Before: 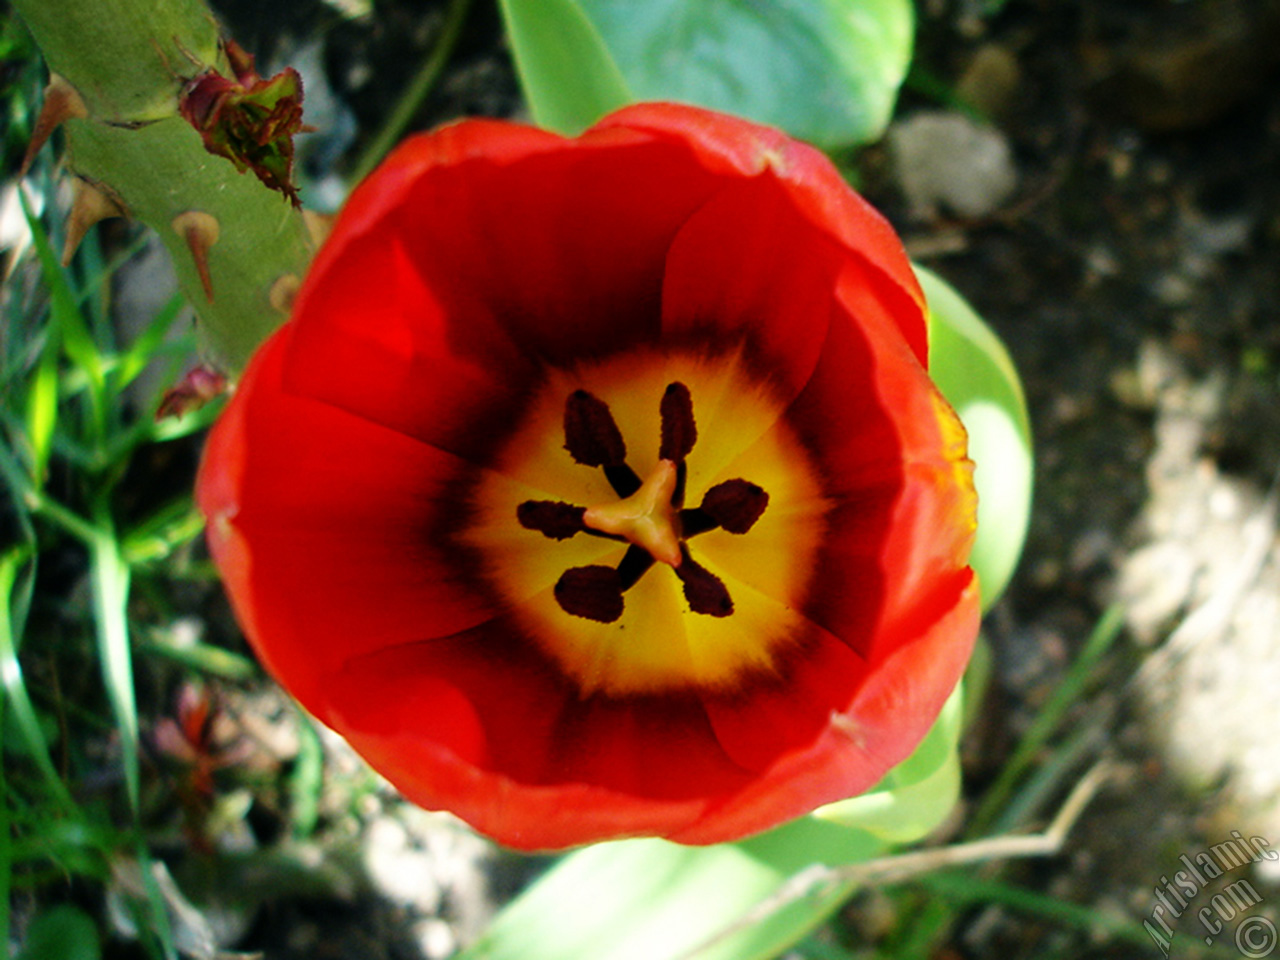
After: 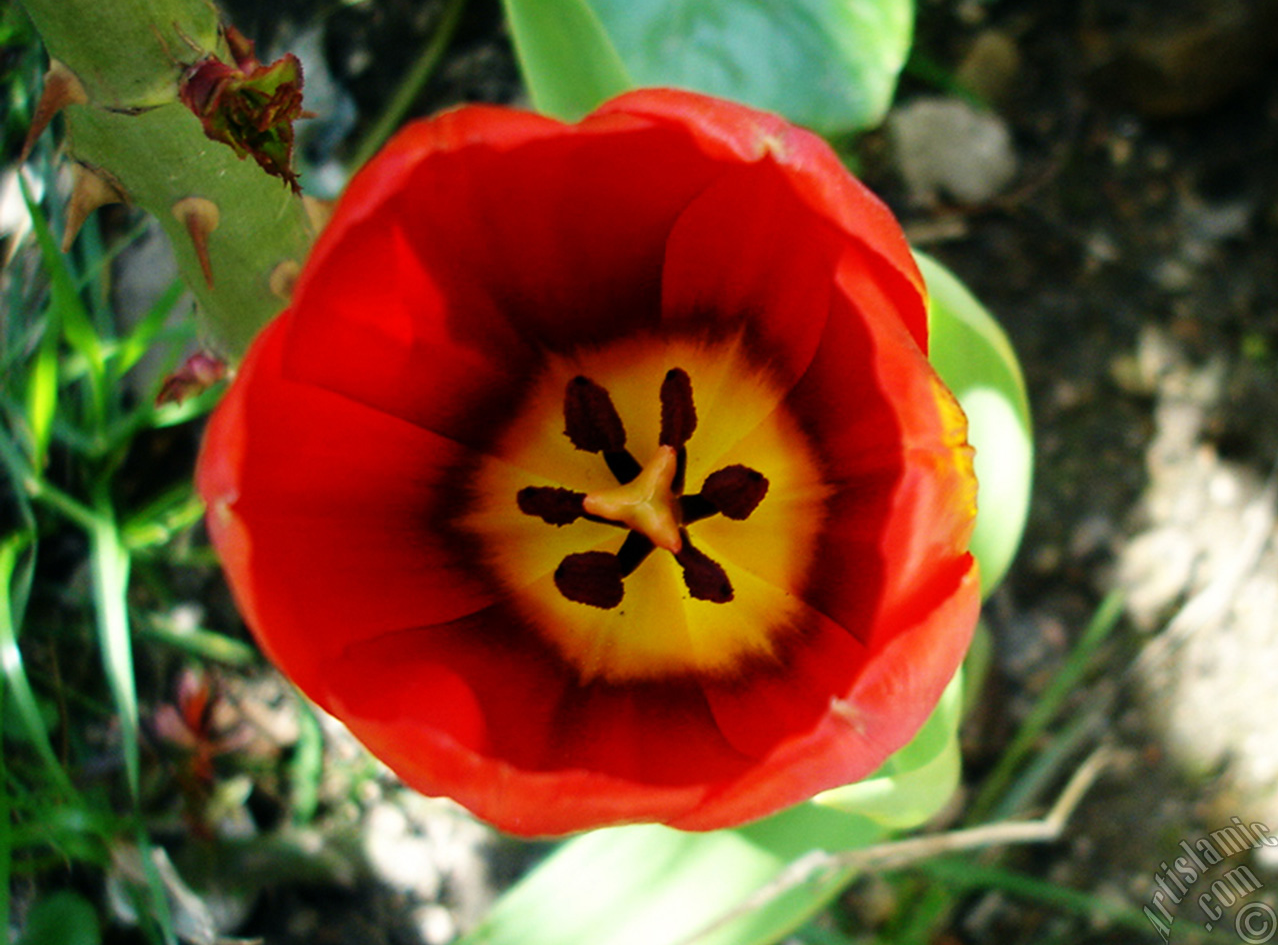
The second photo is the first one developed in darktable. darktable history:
crop: top 1.502%, right 0.118%
